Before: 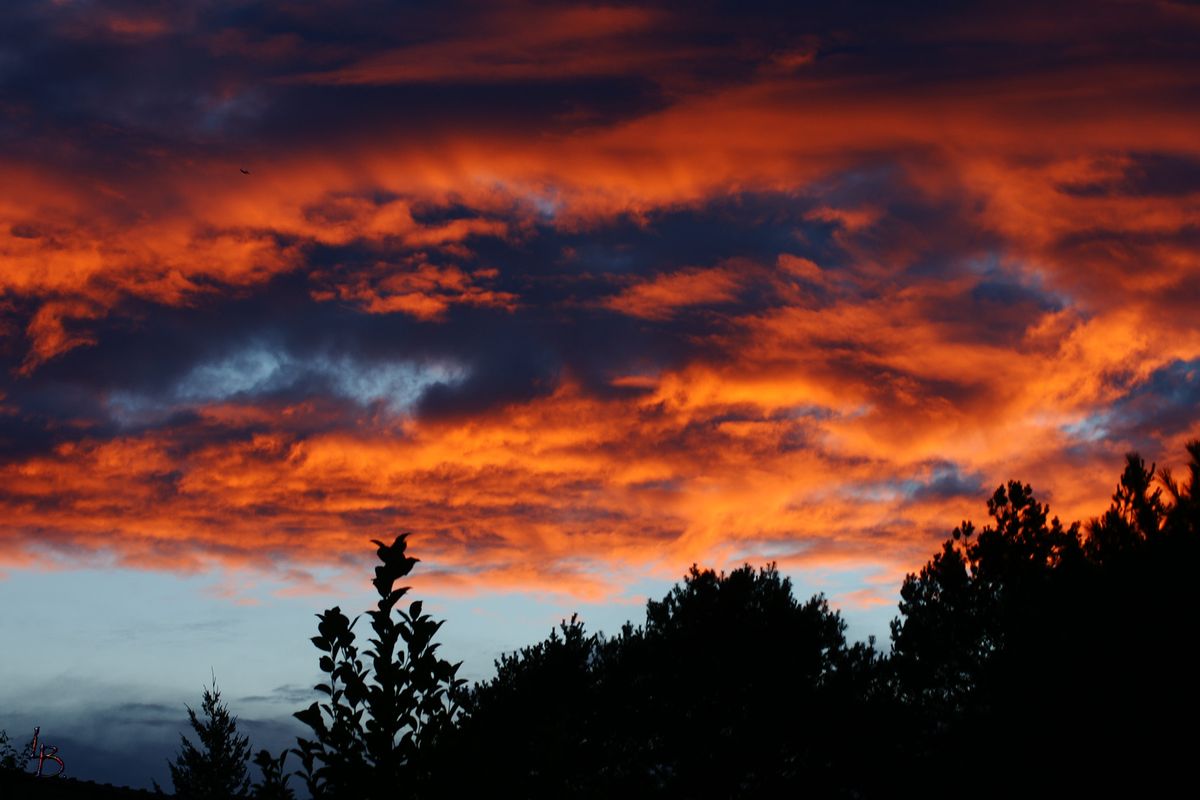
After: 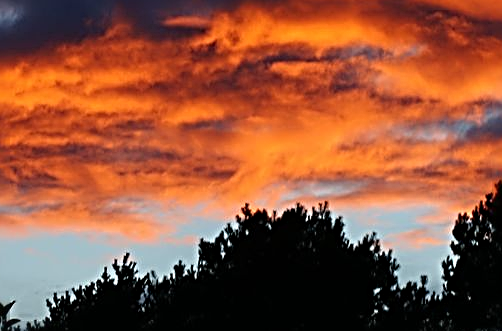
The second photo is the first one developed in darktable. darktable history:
sharpen: radius 3.67, amount 0.945
crop: left 37.413%, top 45.056%, right 20.723%, bottom 13.5%
